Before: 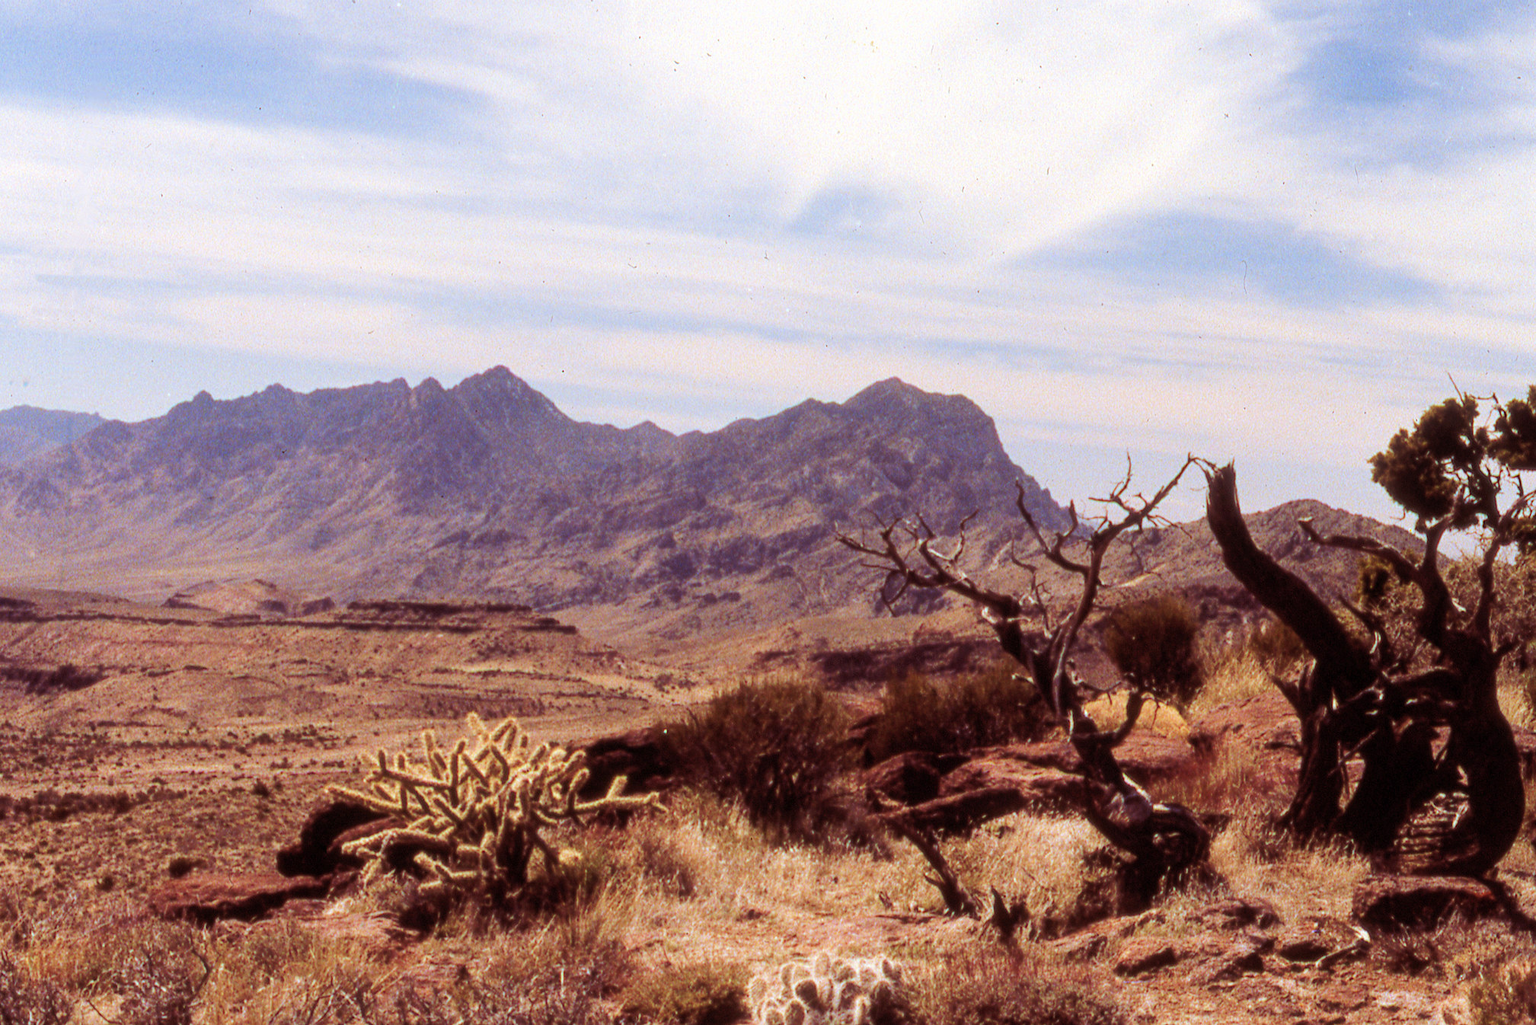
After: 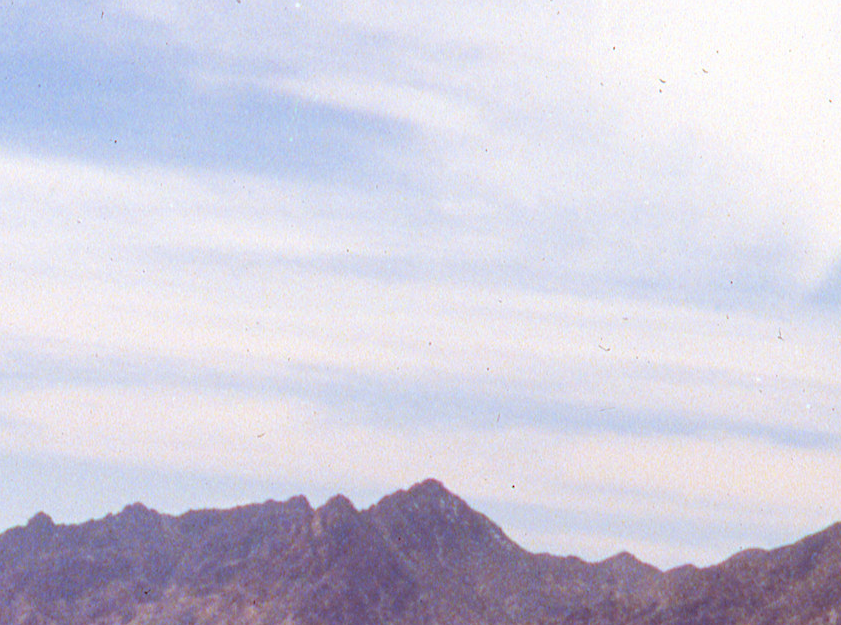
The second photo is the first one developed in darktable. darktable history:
crop and rotate: left 11.228%, top 0.088%, right 47.033%, bottom 53.447%
